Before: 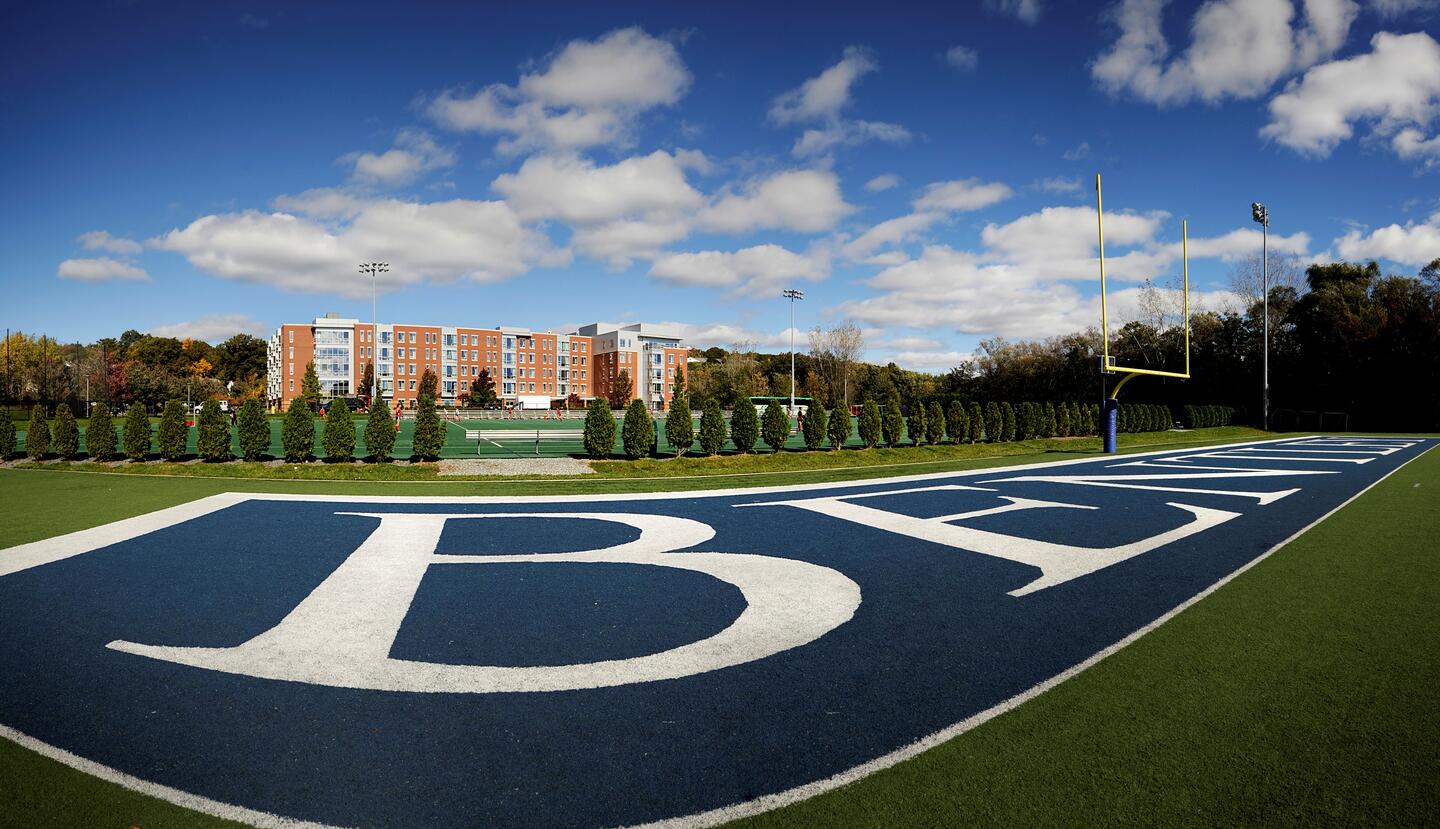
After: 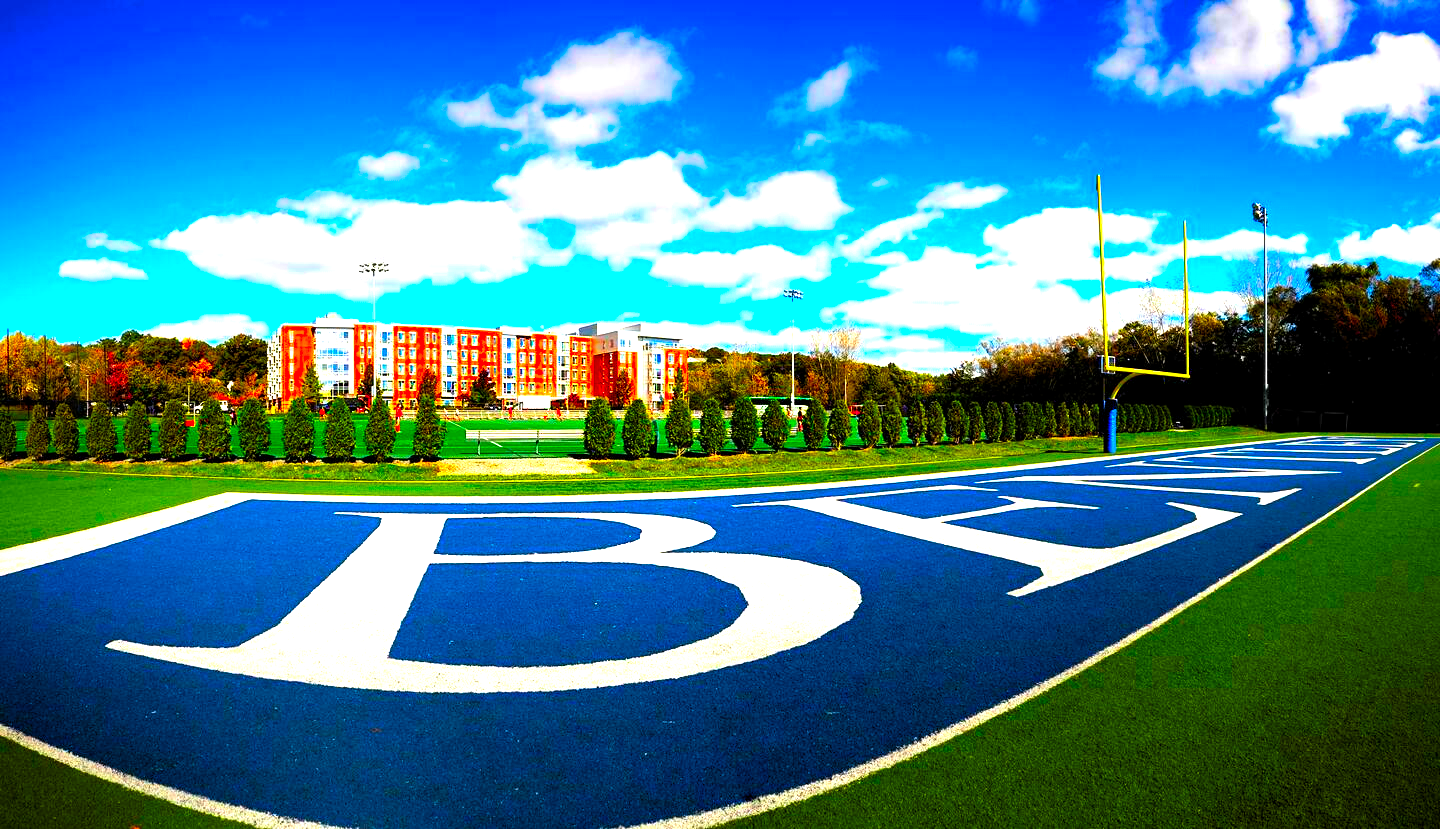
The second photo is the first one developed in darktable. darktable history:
levels: levels [0.012, 0.367, 0.697]
color correction: saturation 3
